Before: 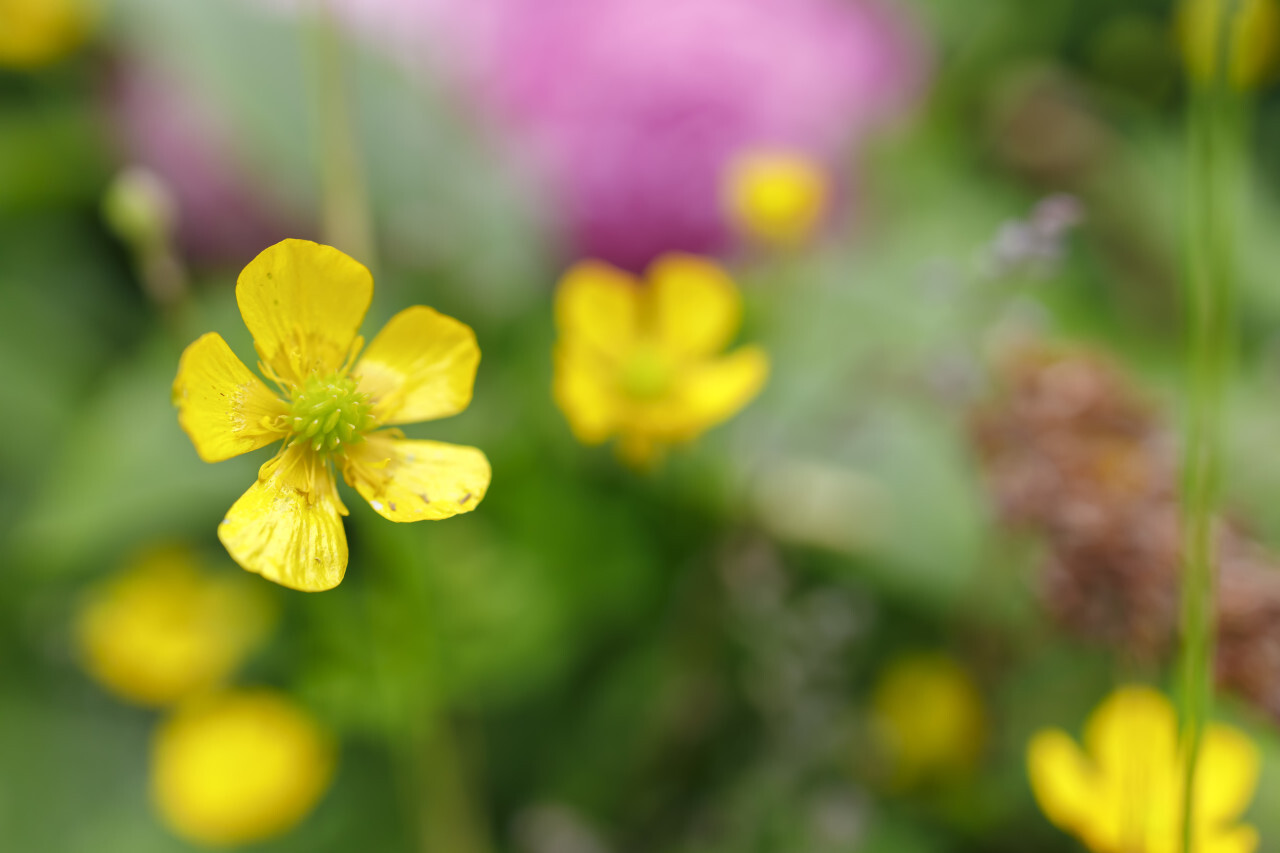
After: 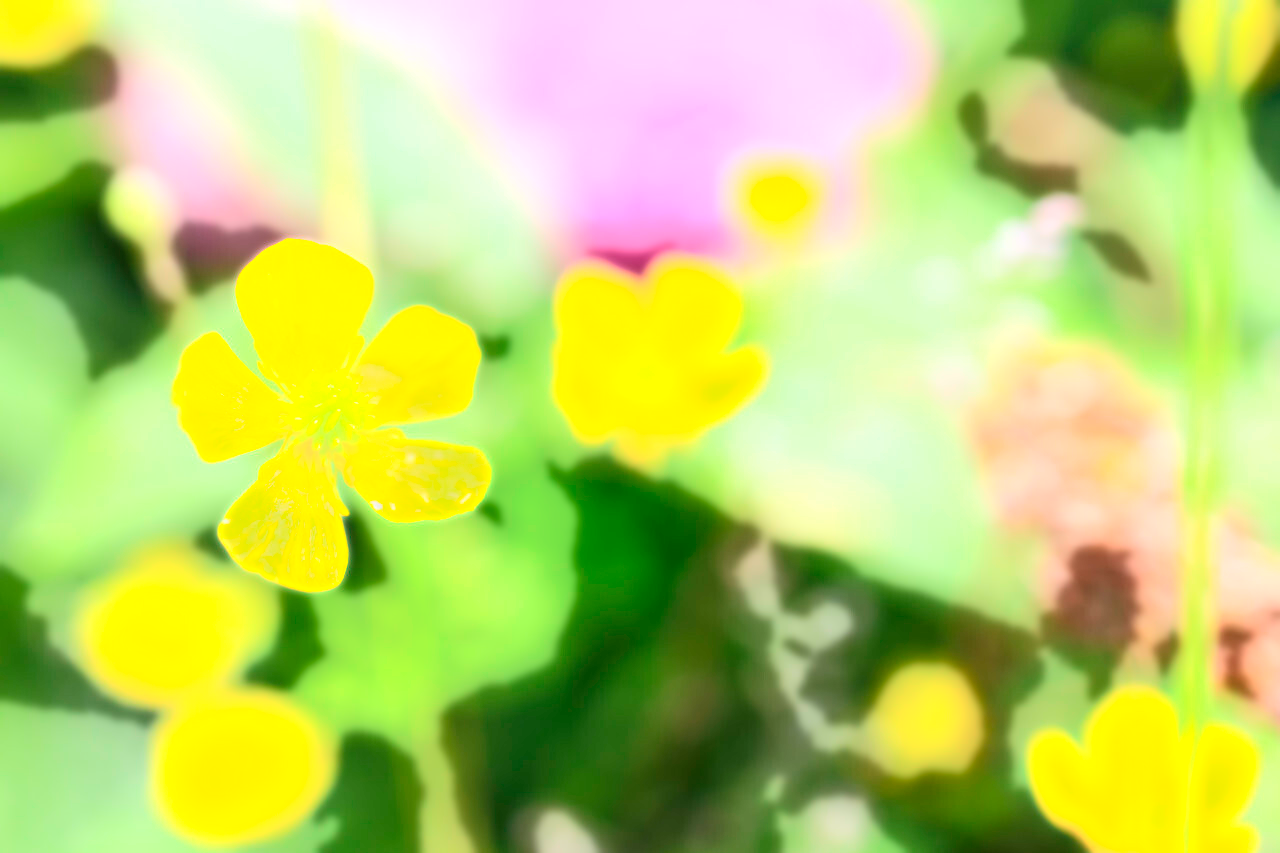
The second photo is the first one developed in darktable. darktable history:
exposure: black level correction 0, exposure 1 EV, compensate highlight preservation false
bloom: size 0%, threshold 54.82%, strength 8.31%
